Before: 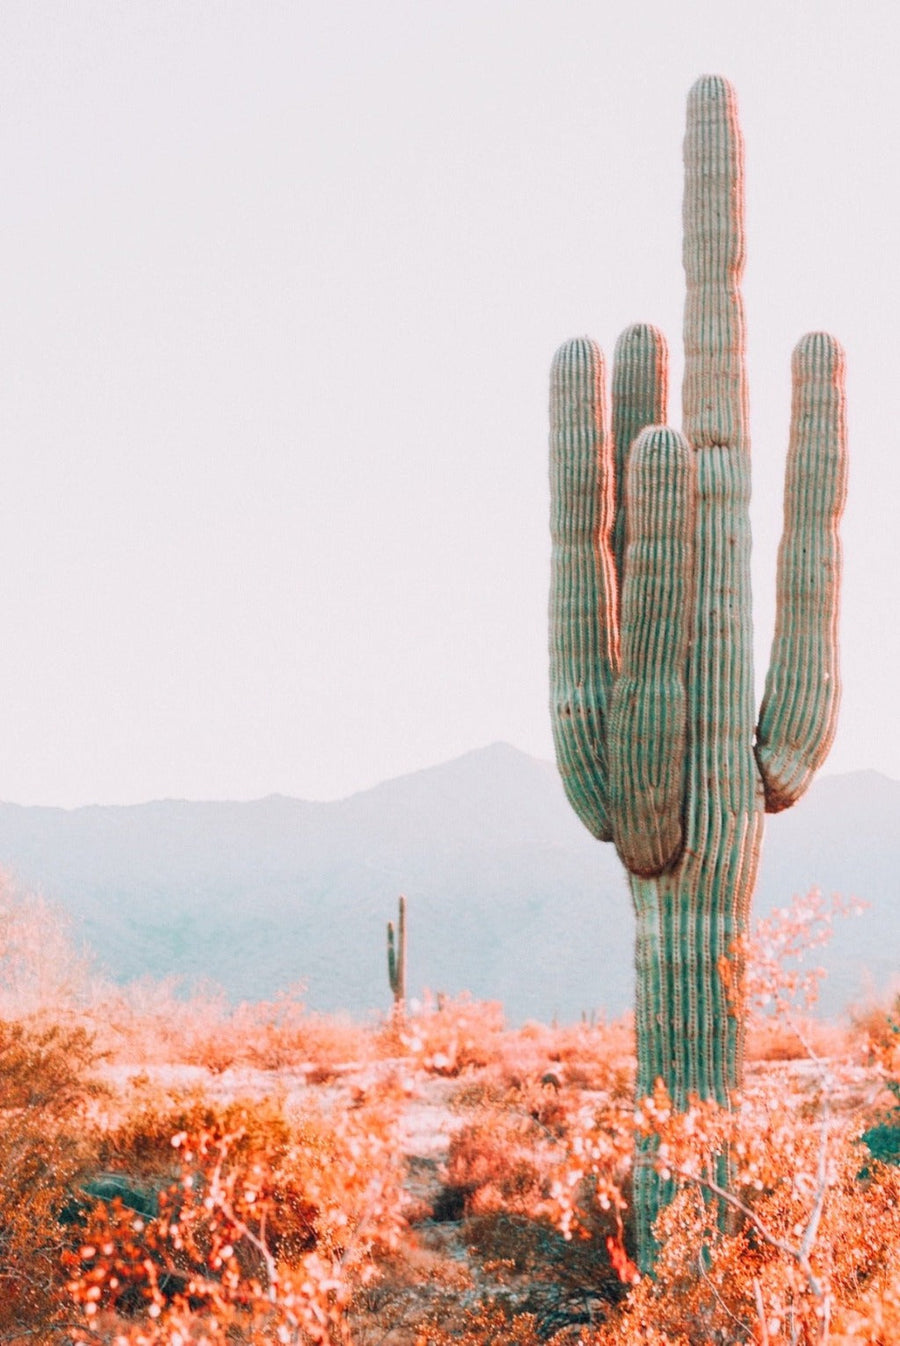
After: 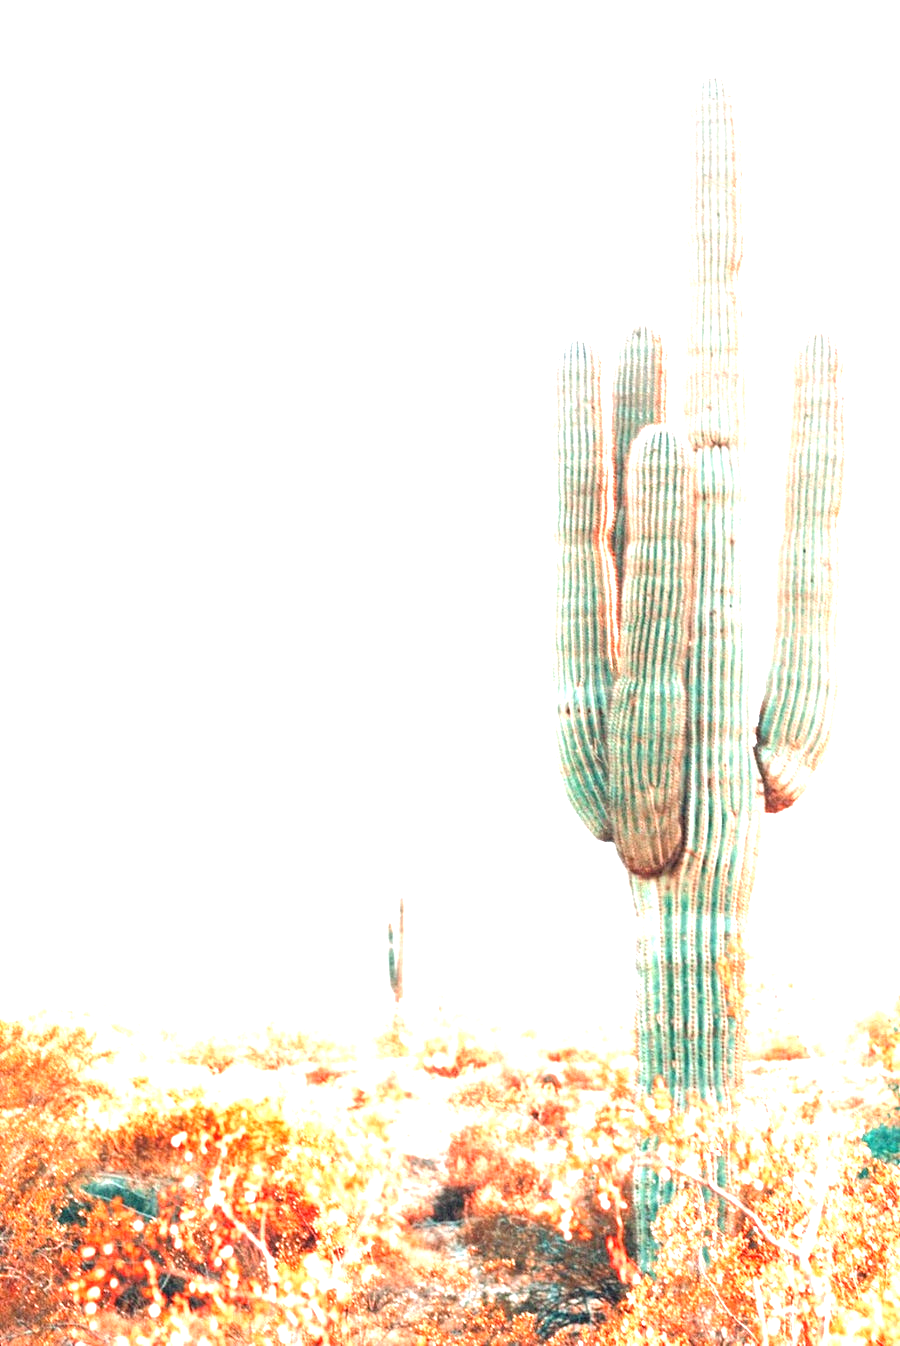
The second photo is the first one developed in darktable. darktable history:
exposure: black level correction 0, exposure 1.758 EV, compensate highlight preservation false
